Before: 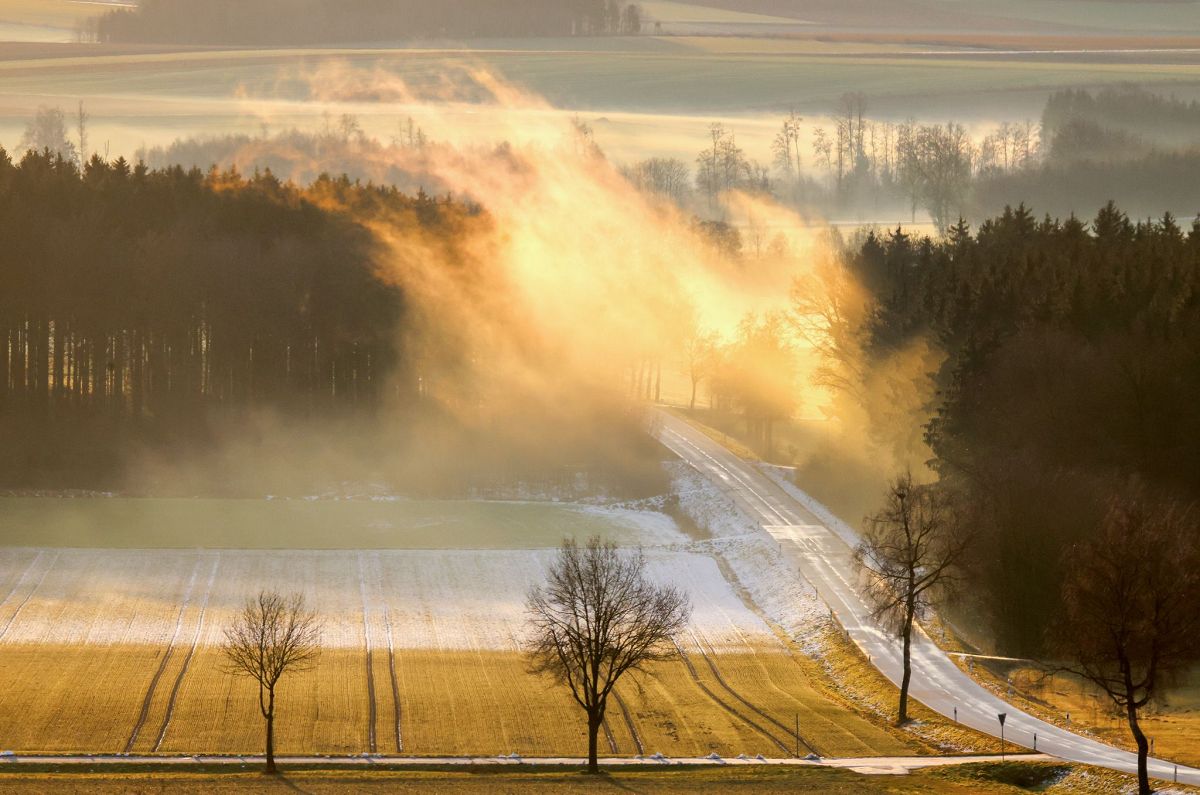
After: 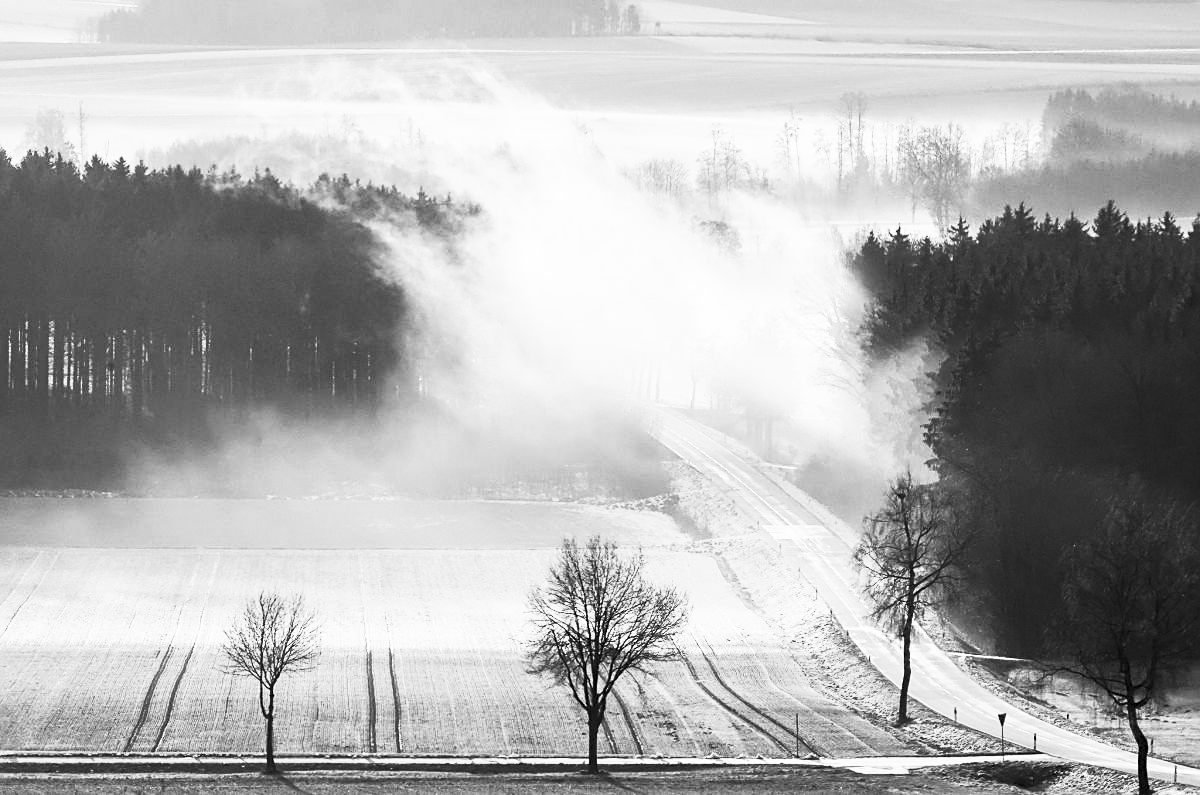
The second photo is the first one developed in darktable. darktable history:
contrast brightness saturation: contrast 0.53, brightness 0.47, saturation -1
sharpen: on, module defaults
